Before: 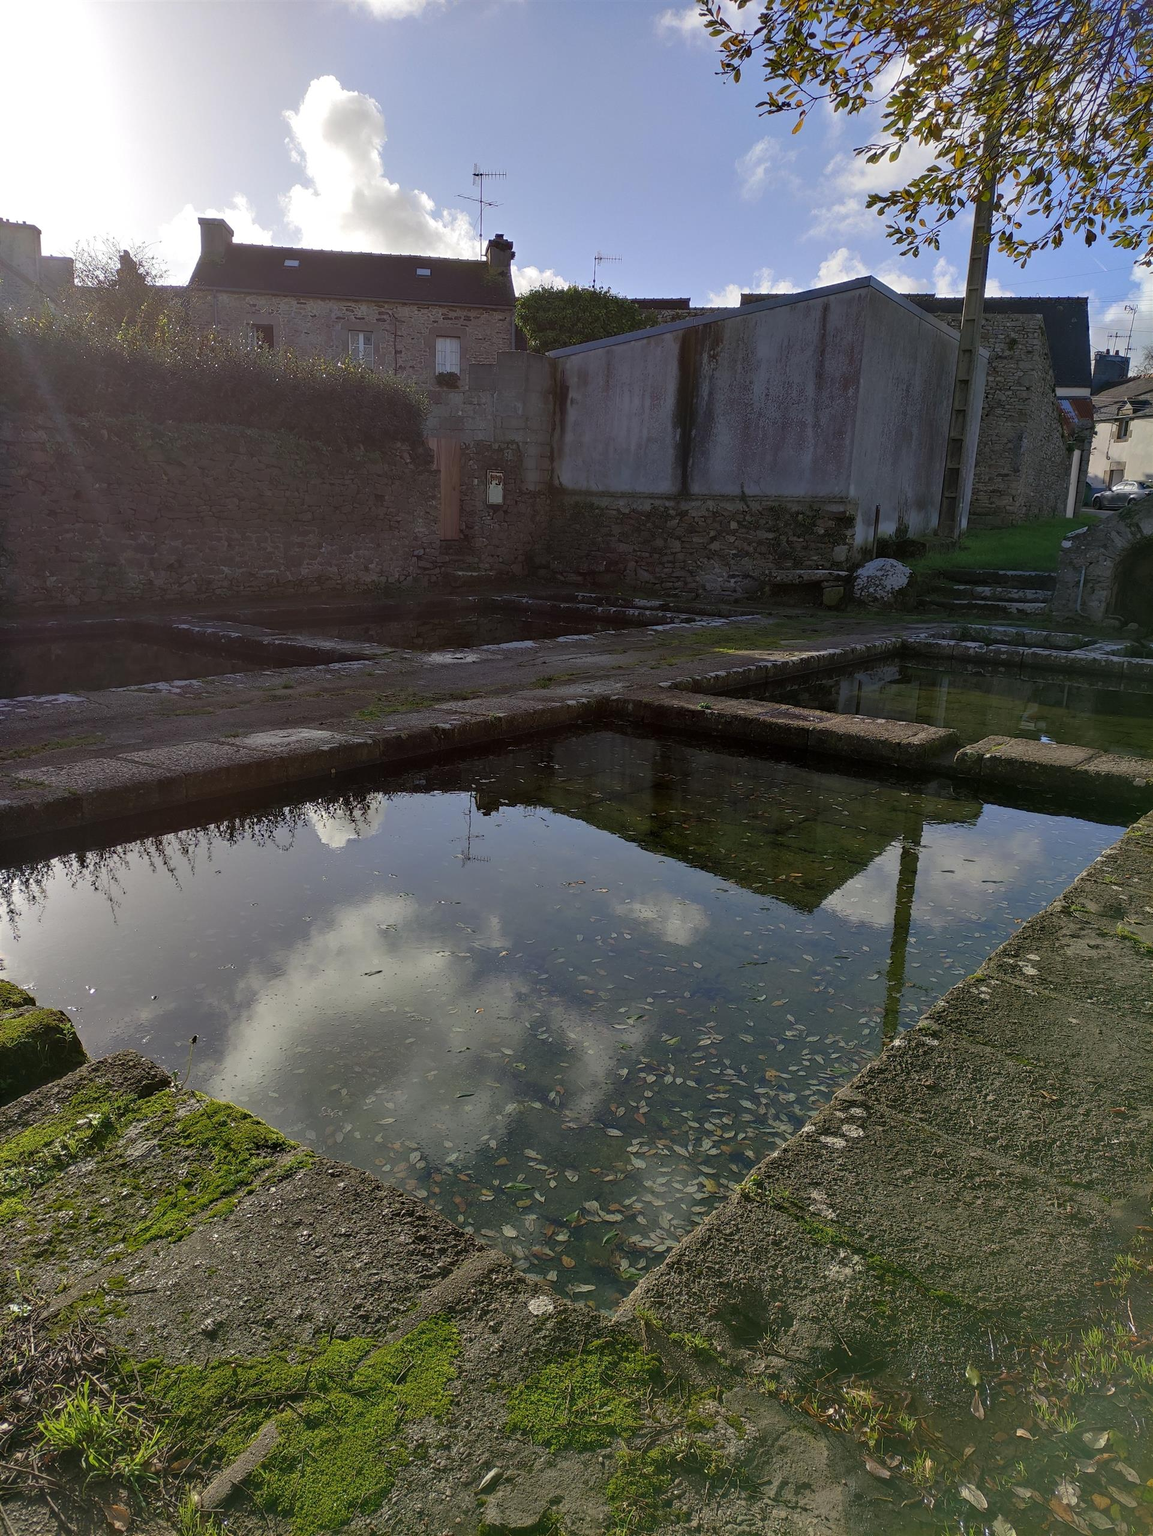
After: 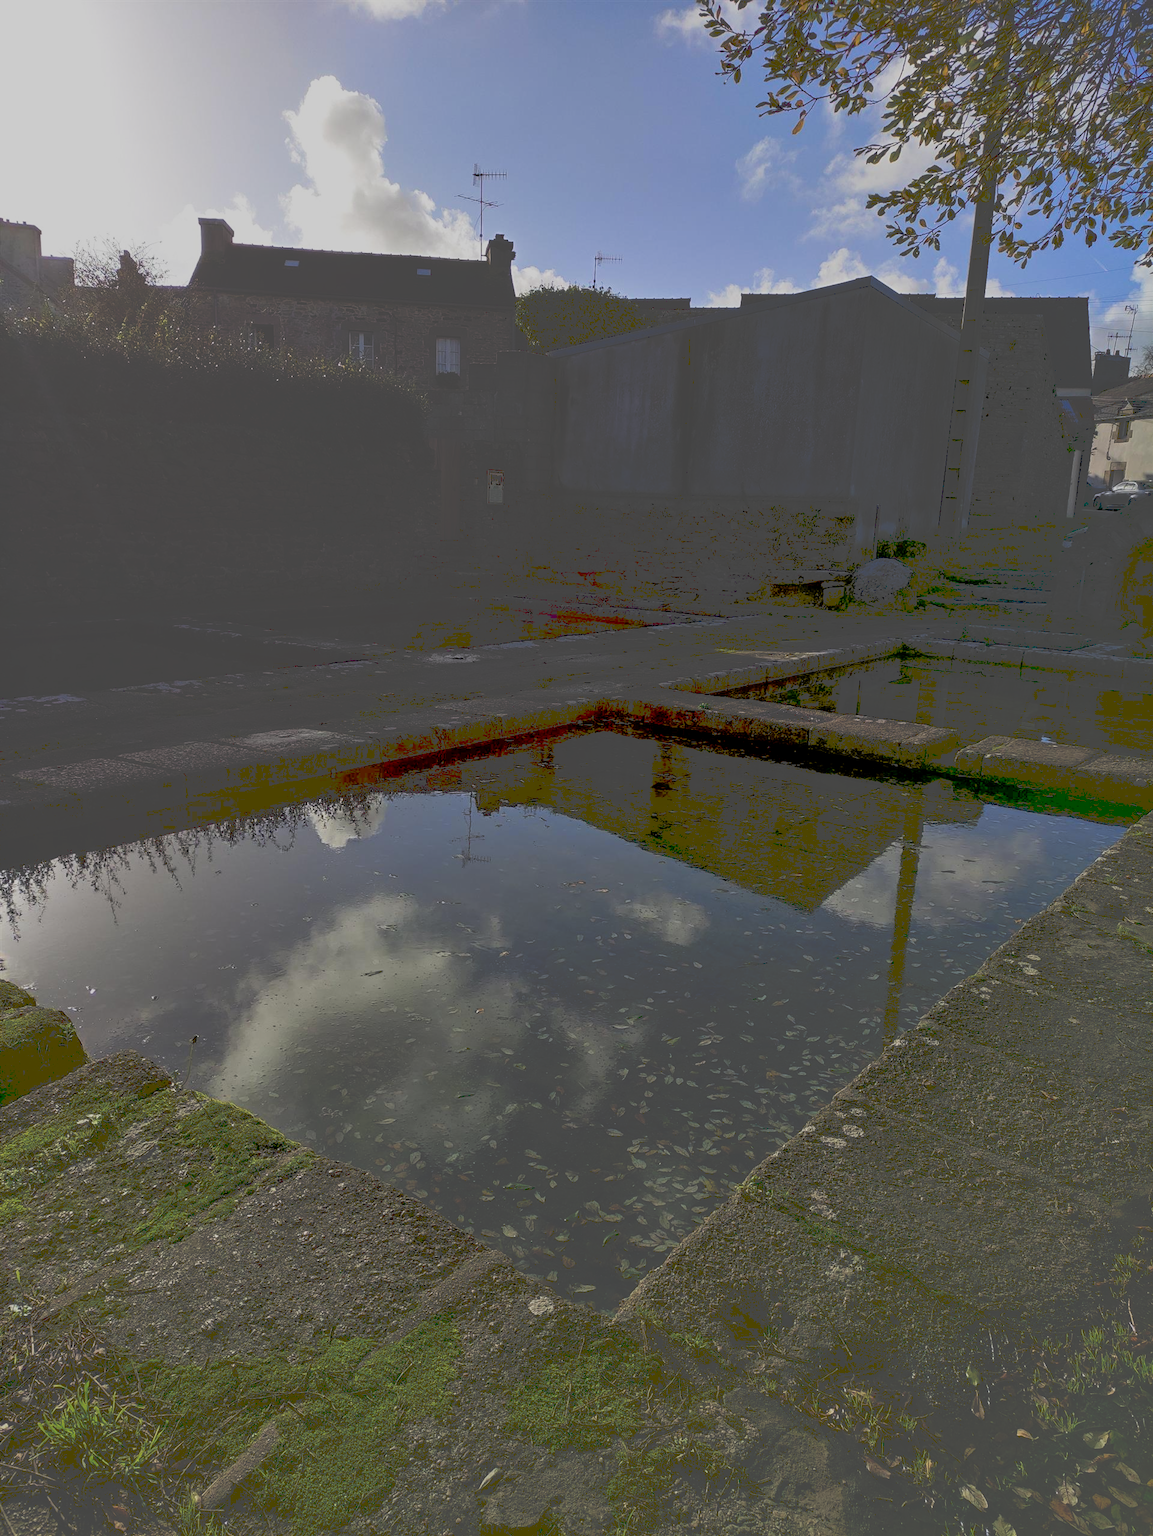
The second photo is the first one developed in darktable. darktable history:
tone equalizer: on, module defaults
filmic rgb: middle gray luminance 18.42%, black relative exposure -9 EV, white relative exposure 3.75 EV, threshold 6 EV, target black luminance 0%, hardness 4.85, latitude 67.35%, contrast 0.955, highlights saturation mix 20%, shadows ↔ highlights balance 21.36%, add noise in highlights 0, preserve chrominance luminance Y, color science v3 (2019), use custom middle-gray values true, iterations of high-quality reconstruction 0, contrast in highlights soft, enable highlight reconstruction true
tone curve: curves: ch0 [(0, 0) (0.003, 0.284) (0.011, 0.284) (0.025, 0.288) (0.044, 0.29) (0.069, 0.292) (0.1, 0.296) (0.136, 0.298) (0.177, 0.305) (0.224, 0.312) (0.277, 0.327) (0.335, 0.362) (0.399, 0.407) (0.468, 0.464) (0.543, 0.537) (0.623, 0.62) (0.709, 0.71) (0.801, 0.79) (0.898, 0.862) (1, 1)], preserve colors none
contrast brightness saturation: contrast 0.07, brightness -0.14, saturation 0.11
